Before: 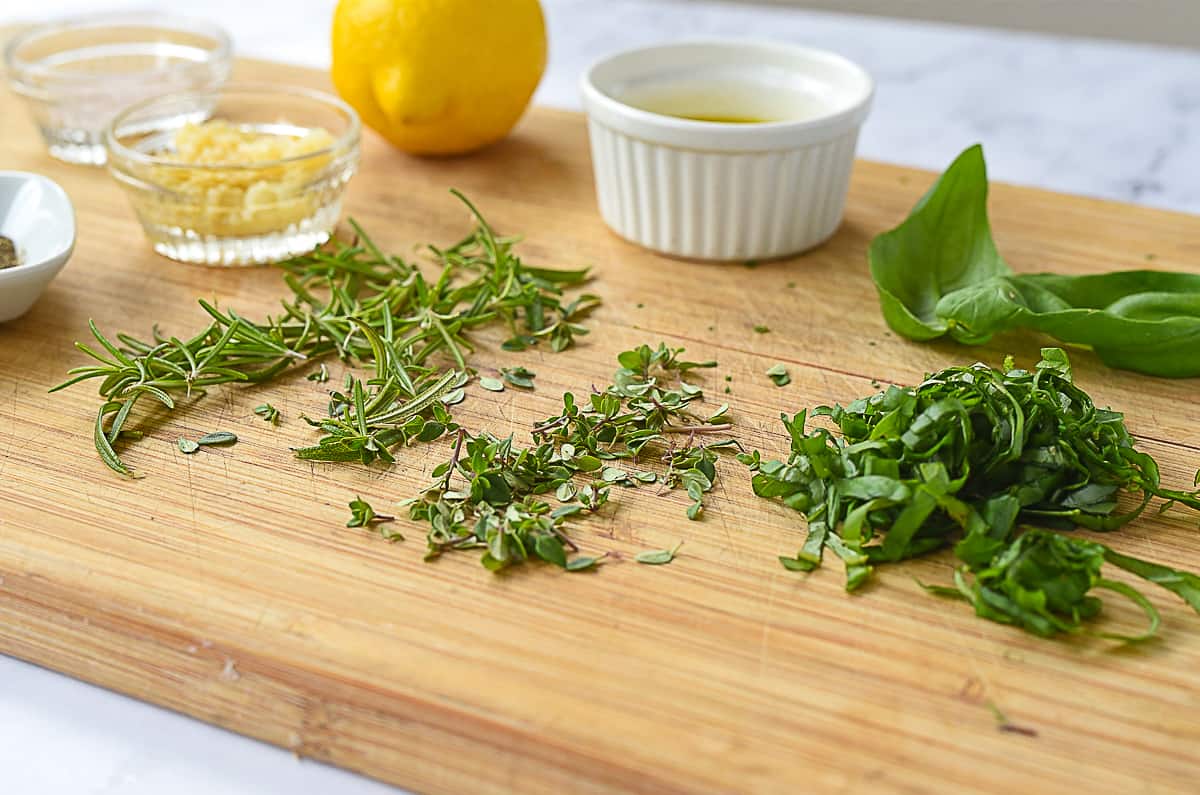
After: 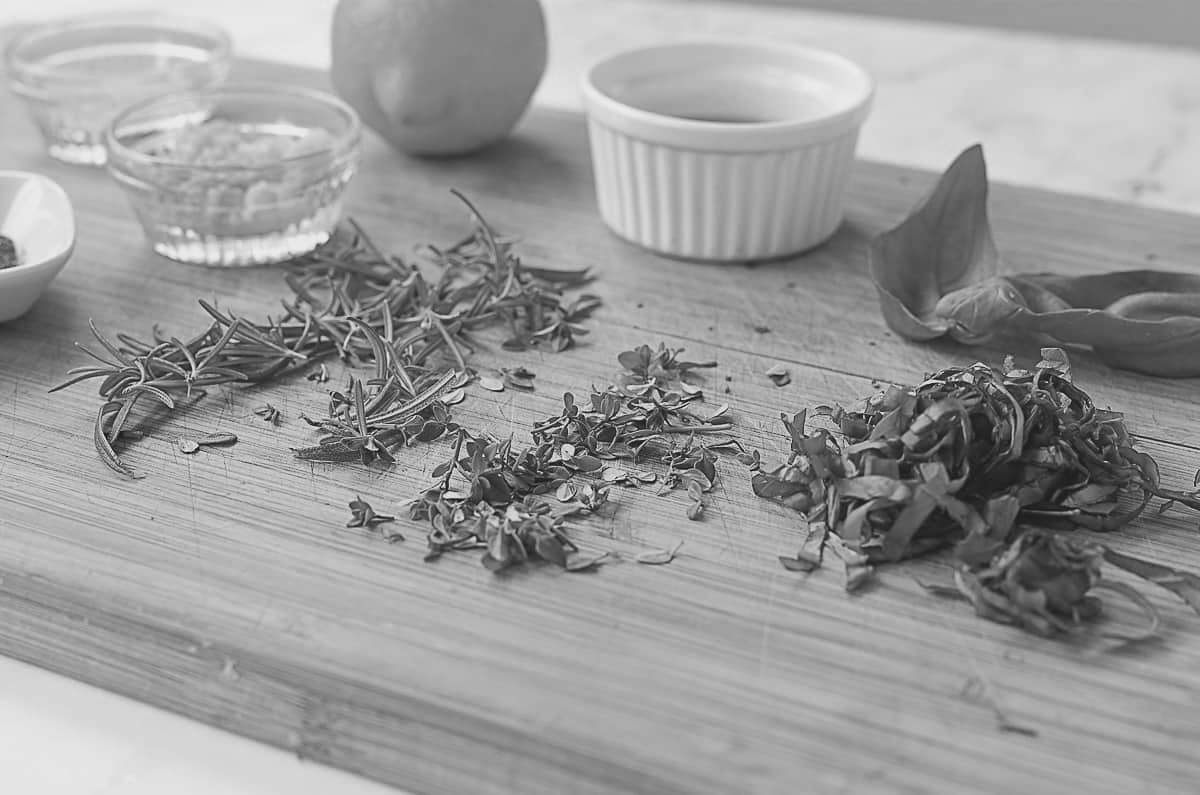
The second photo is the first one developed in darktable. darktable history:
contrast brightness saturation: contrast -0.144, brightness 0.053, saturation -0.116
color calibration: output gray [0.246, 0.254, 0.501, 0], gray › normalize channels true, illuminant as shot in camera, x 0.358, y 0.373, temperature 4628.91 K, gamut compression 0.016
